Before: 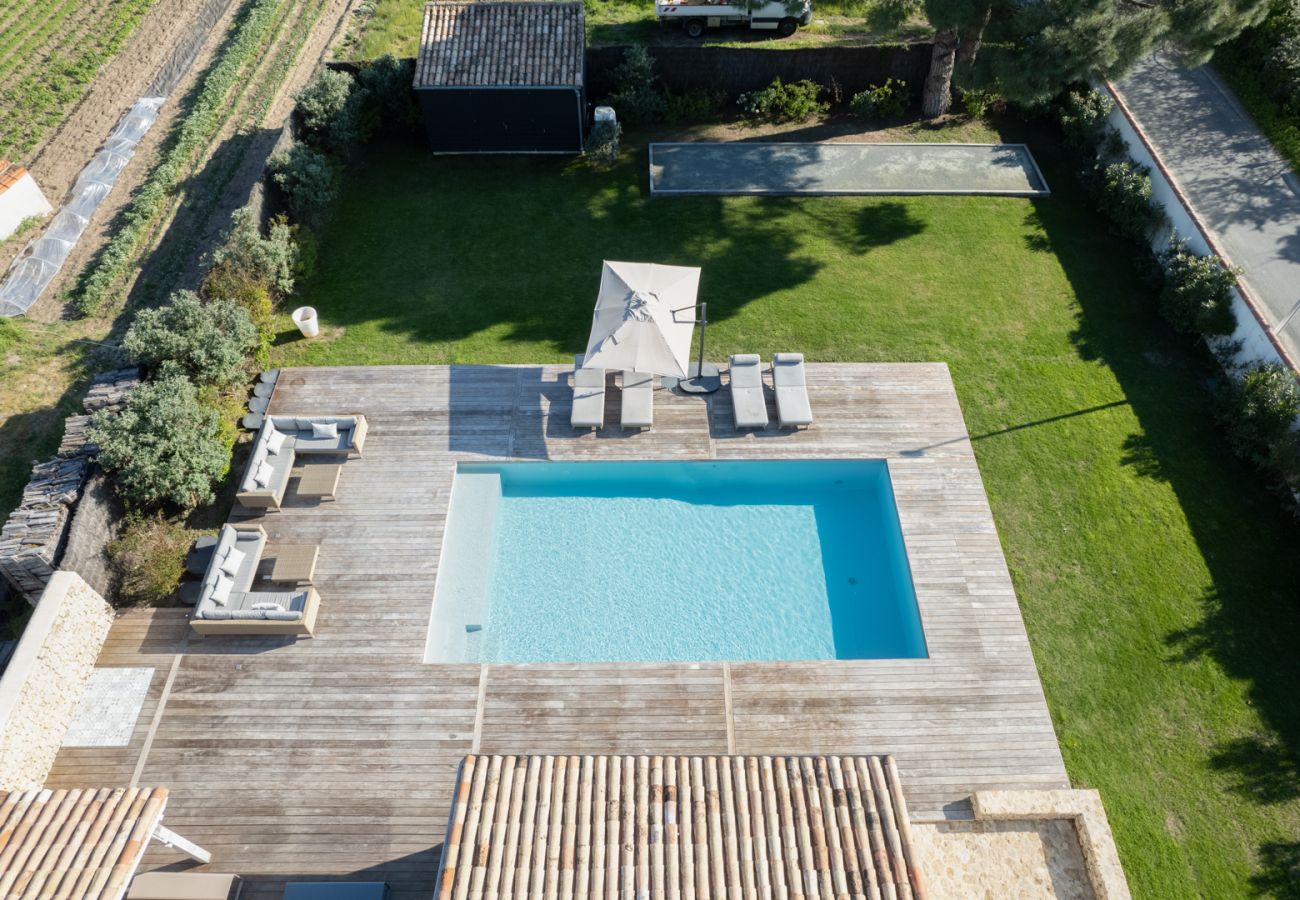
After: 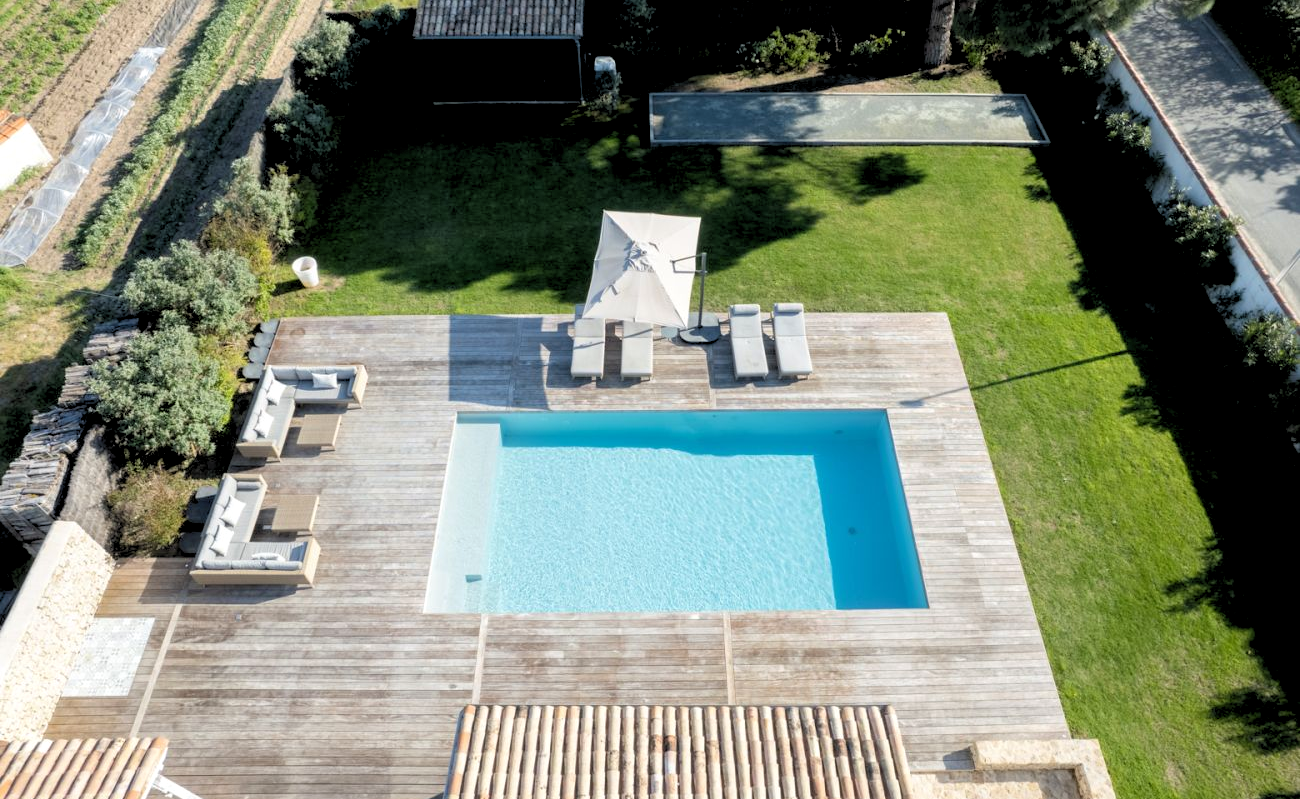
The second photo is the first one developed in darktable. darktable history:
rgb levels: levels [[0.013, 0.434, 0.89], [0, 0.5, 1], [0, 0.5, 1]]
crop and rotate: top 5.609%, bottom 5.609%
